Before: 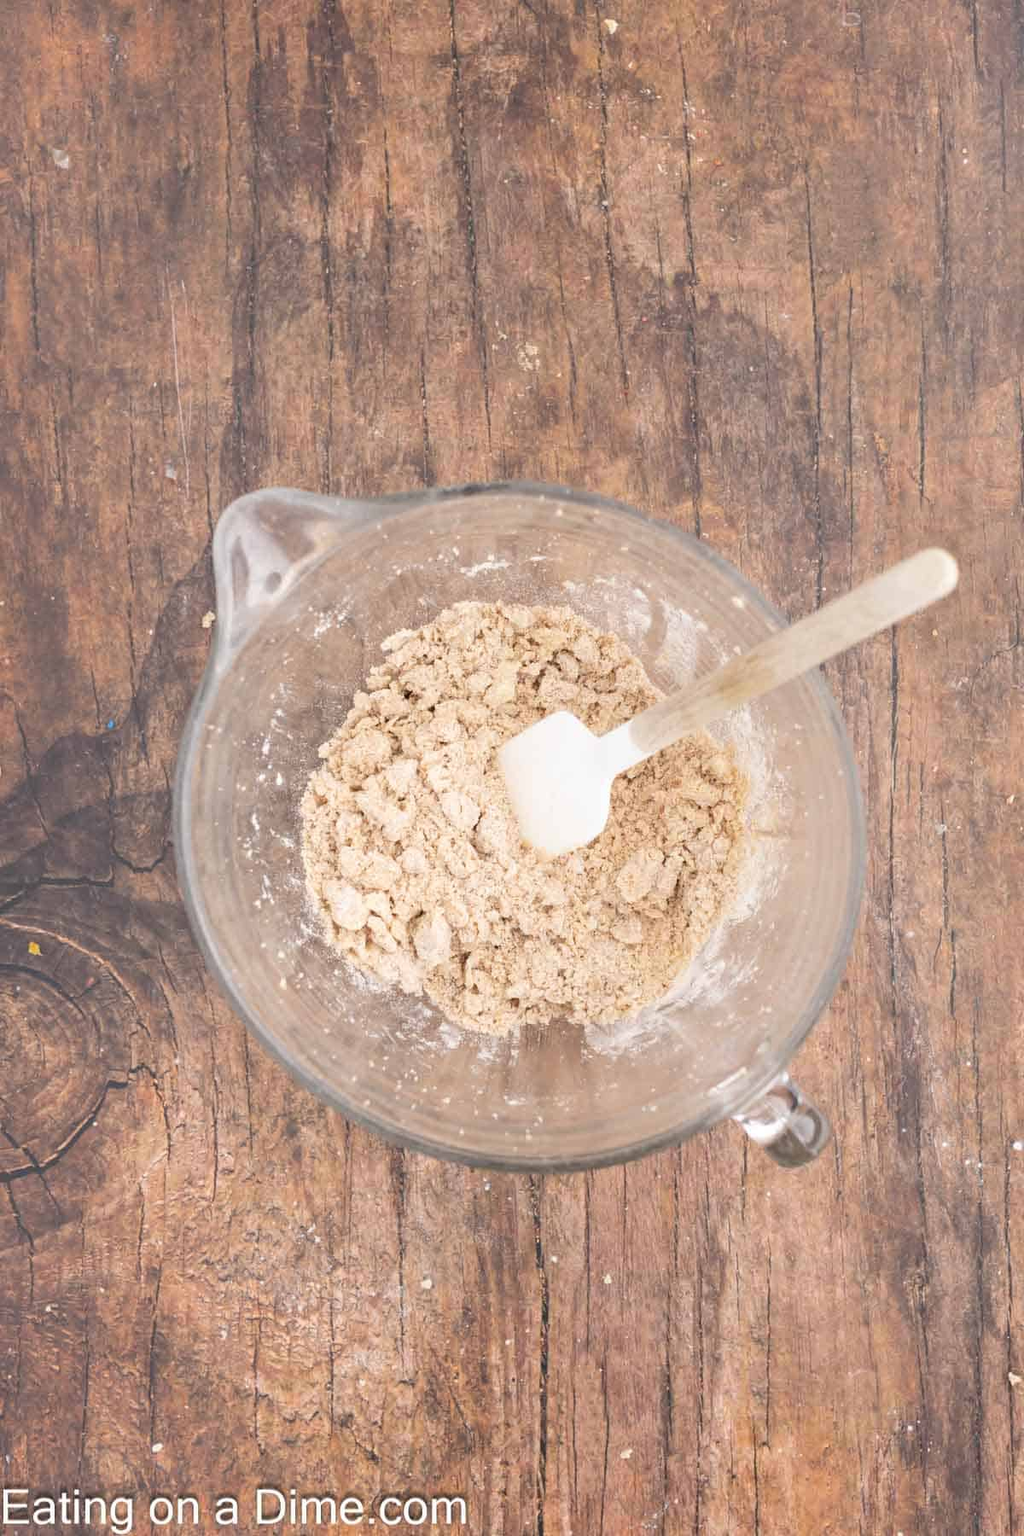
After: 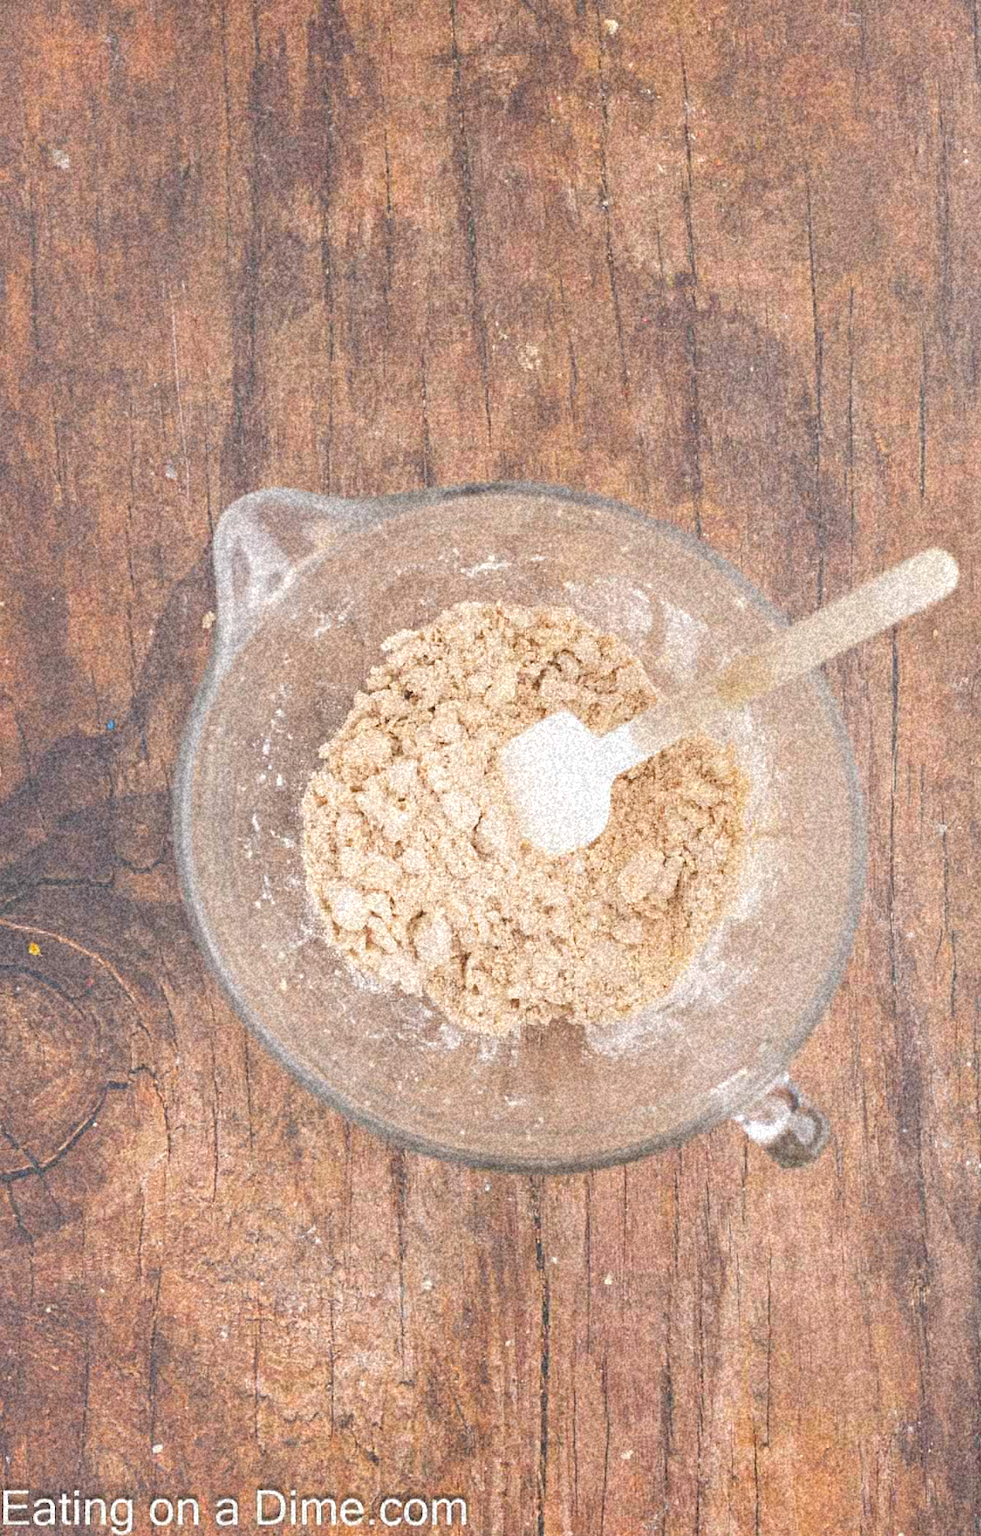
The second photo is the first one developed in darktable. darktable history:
crop: right 4.126%, bottom 0.031%
exposure: black level correction -0.03, compensate highlight preservation false
color balance rgb: perceptual saturation grading › global saturation 35%, perceptual saturation grading › highlights -30%, perceptual saturation grading › shadows 35%, perceptual brilliance grading › global brilliance 3%, perceptual brilliance grading › highlights -3%, perceptual brilliance grading › shadows 3%
grain: coarseness 46.9 ISO, strength 50.21%, mid-tones bias 0%
